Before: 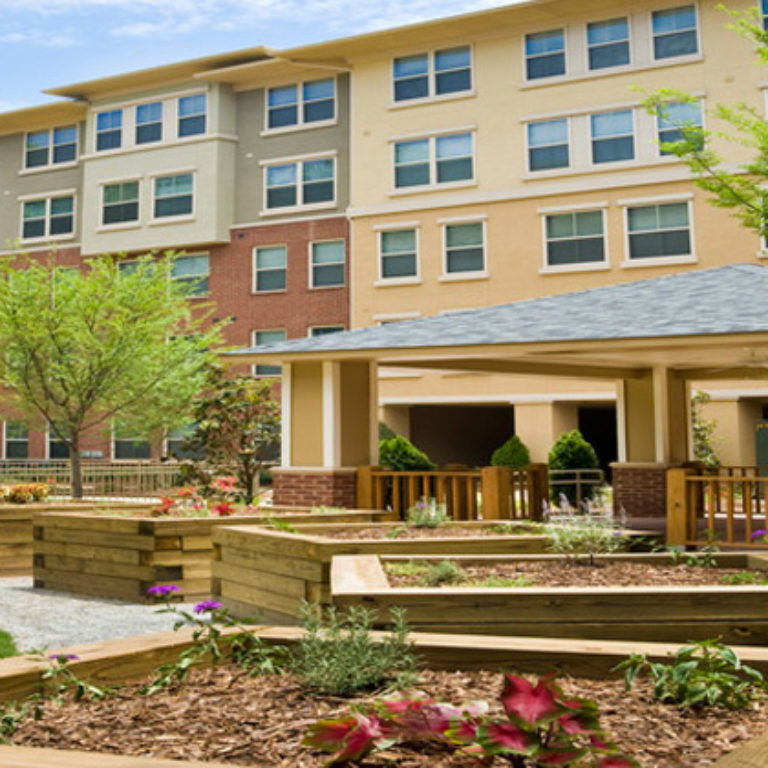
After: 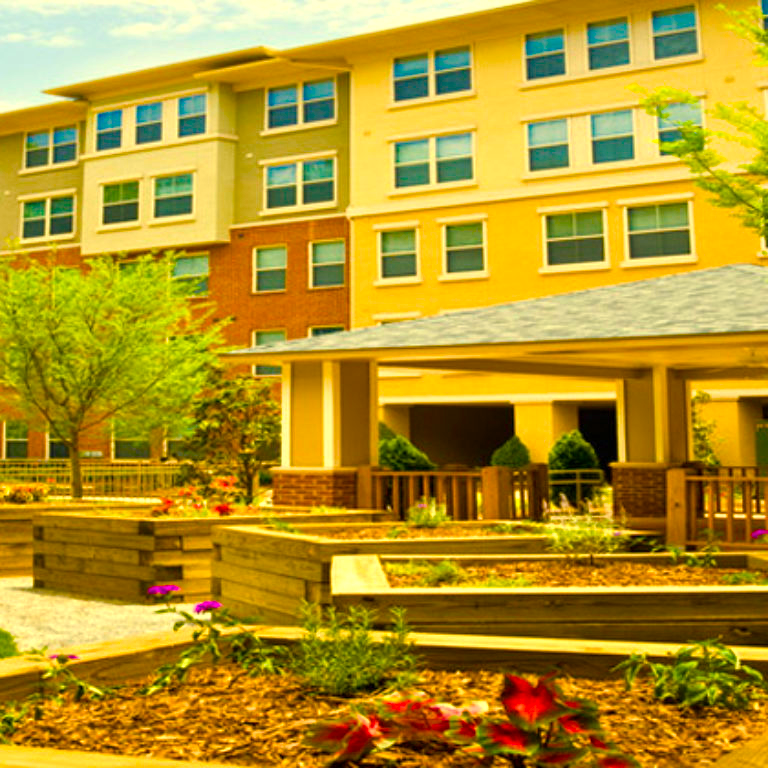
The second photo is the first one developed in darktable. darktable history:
color balance rgb: linear chroma grading › shadows 10%, linear chroma grading › highlights 10%, linear chroma grading › global chroma 15%, linear chroma grading › mid-tones 15%, perceptual saturation grading › global saturation 40%, perceptual saturation grading › highlights -25%, perceptual saturation grading › mid-tones 35%, perceptual saturation grading › shadows 35%, perceptual brilliance grading › global brilliance 11.29%, global vibrance 11.29%
white balance: red 1.08, blue 0.791
tone equalizer: on, module defaults
